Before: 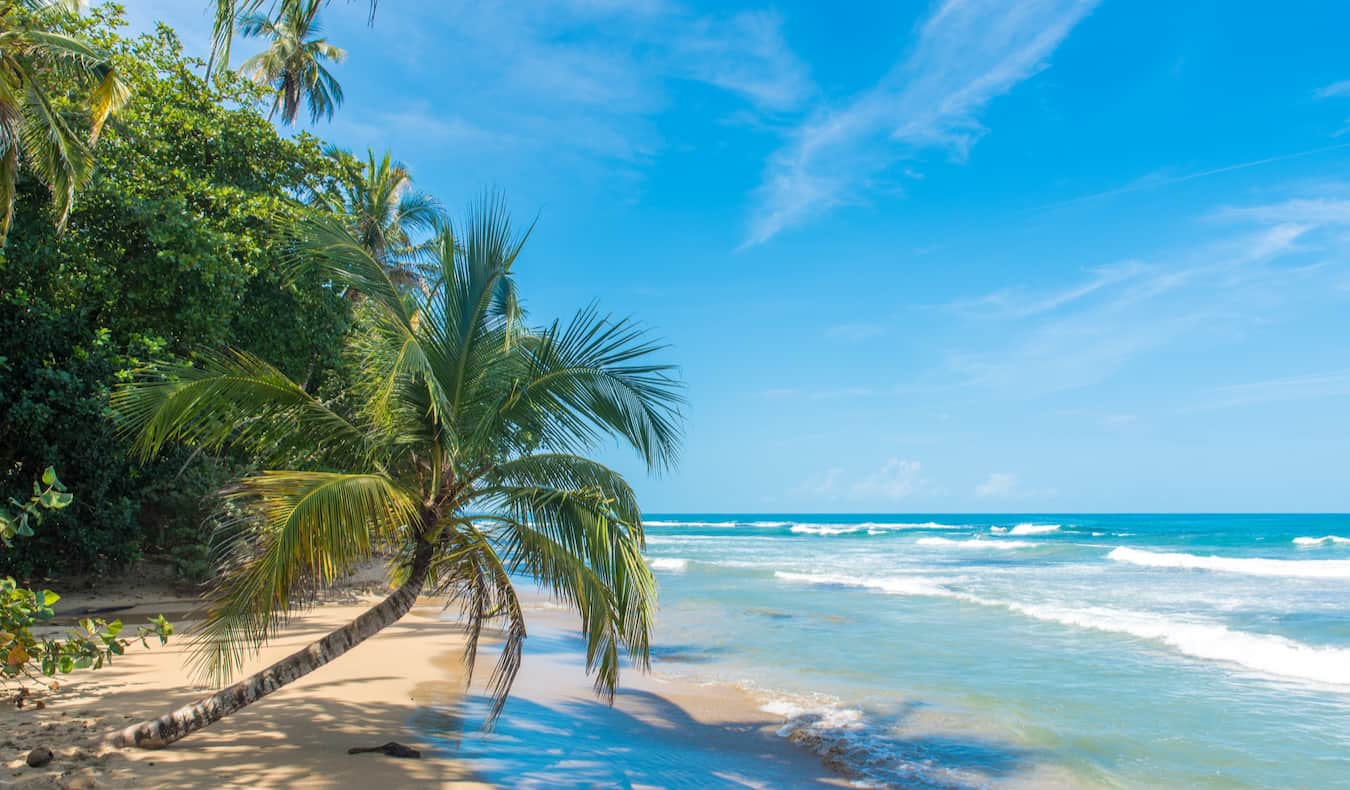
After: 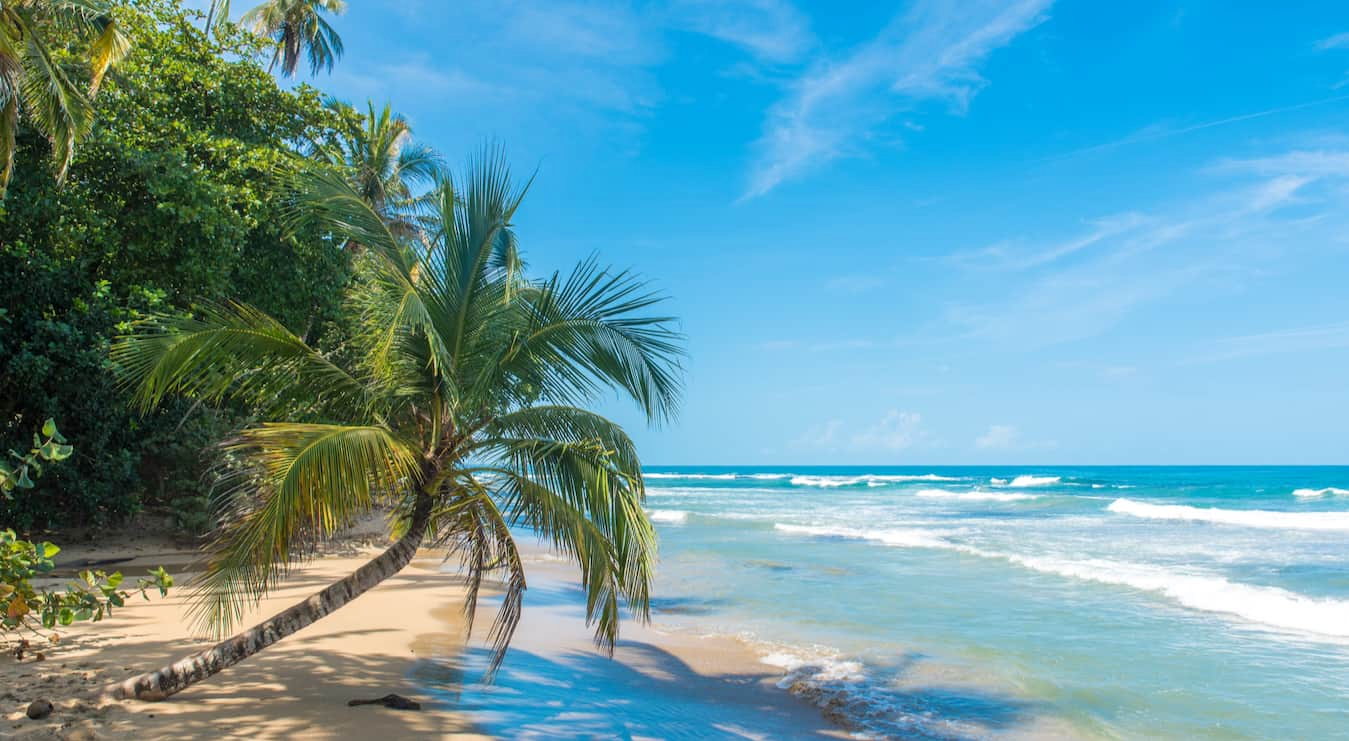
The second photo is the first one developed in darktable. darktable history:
tone equalizer: -7 EV 0.092 EV, mask exposure compensation -0.485 EV
crop and rotate: top 6.162%
